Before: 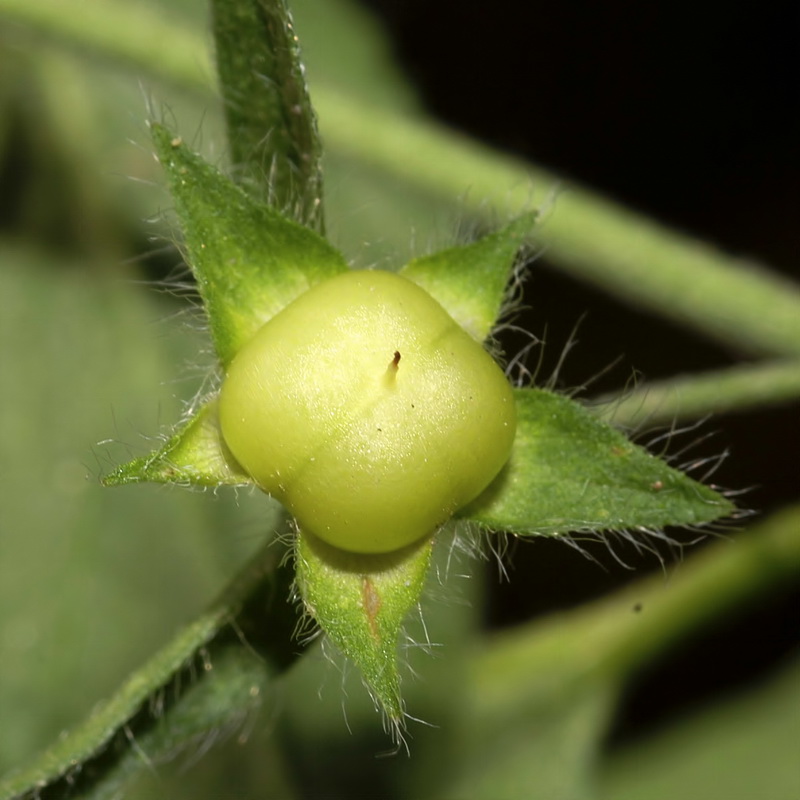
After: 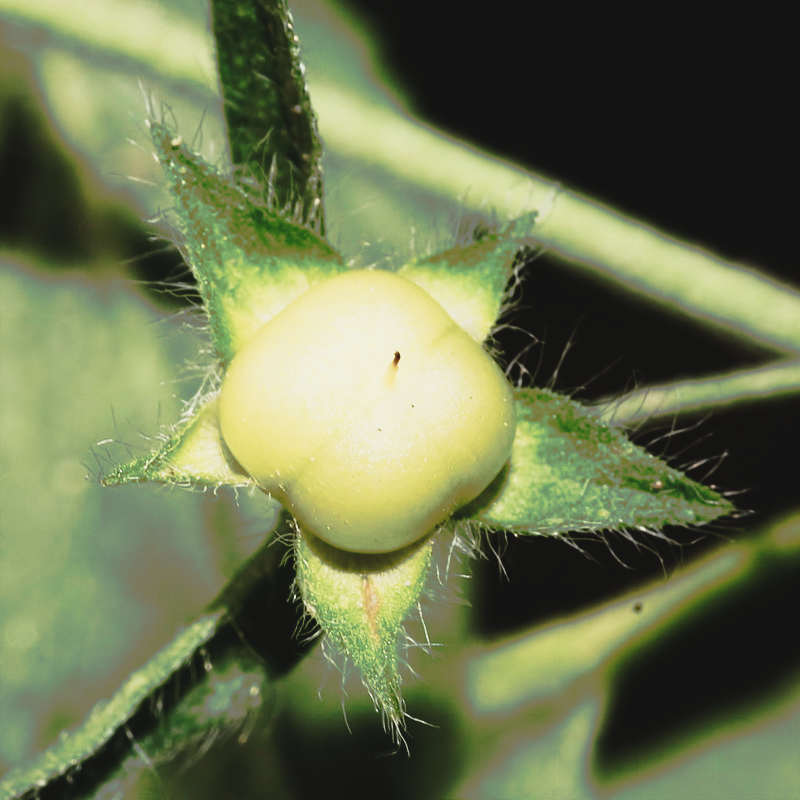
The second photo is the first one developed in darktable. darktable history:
tone curve: curves: ch0 [(0, 0) (0.081, 0.033) (0.192, 0.124) (0.283, 0.238) (0.407, 0.476) (0.495, 0.521) (0.661, 0.756) (0.788, 0.87) (1, 0.951)]; ch1 [(0, 0) (0.161, 0.092) (0.35, 0.33) (0.392, 0.392) (0.427, 0.426) (0.479, 0.472) (0.505, 0.497) (0.521, 0.524) (0.567, 0.56) (0.583, 0.592) (0.625, 0.627) (0.678, 0.733) (1, 1)]; ch2 [(0, 0) (0.346, 0.362) (0.404, 0.427) (0.502, 0.499) (0.531, 0.523) (0.544, 0.561) (0.58, 0.59) (0.629, 0.642) (0.717, 0.678) (1, 1)], preserve colors none
exposure: black level correction -0.029, compensate exposure bias true, compensate highlight preservation false
contrast brightness saturation: contrast 0.254, saturation -0.311
